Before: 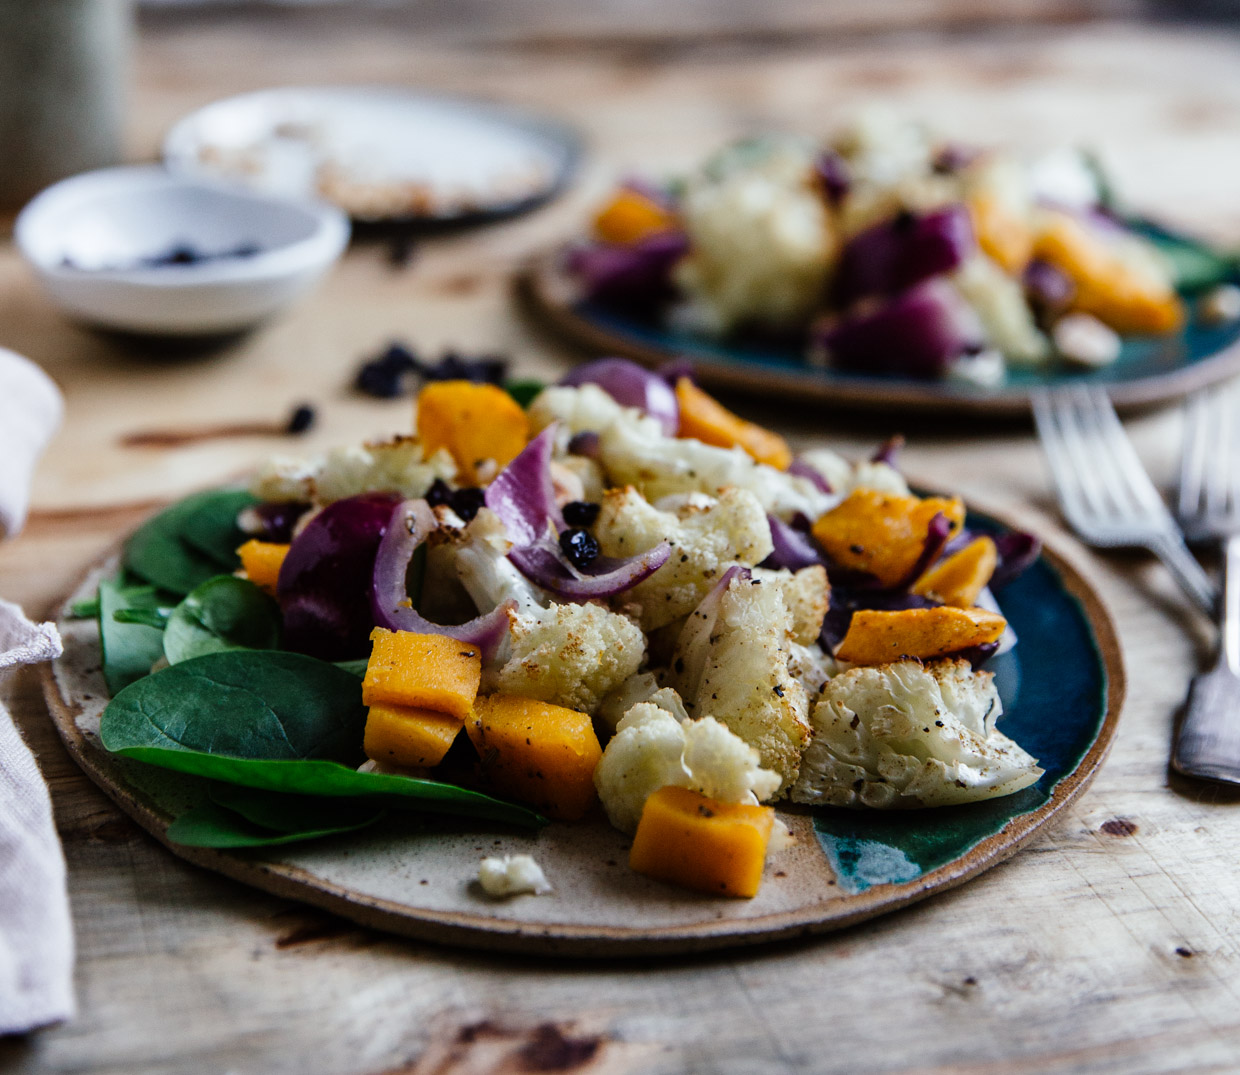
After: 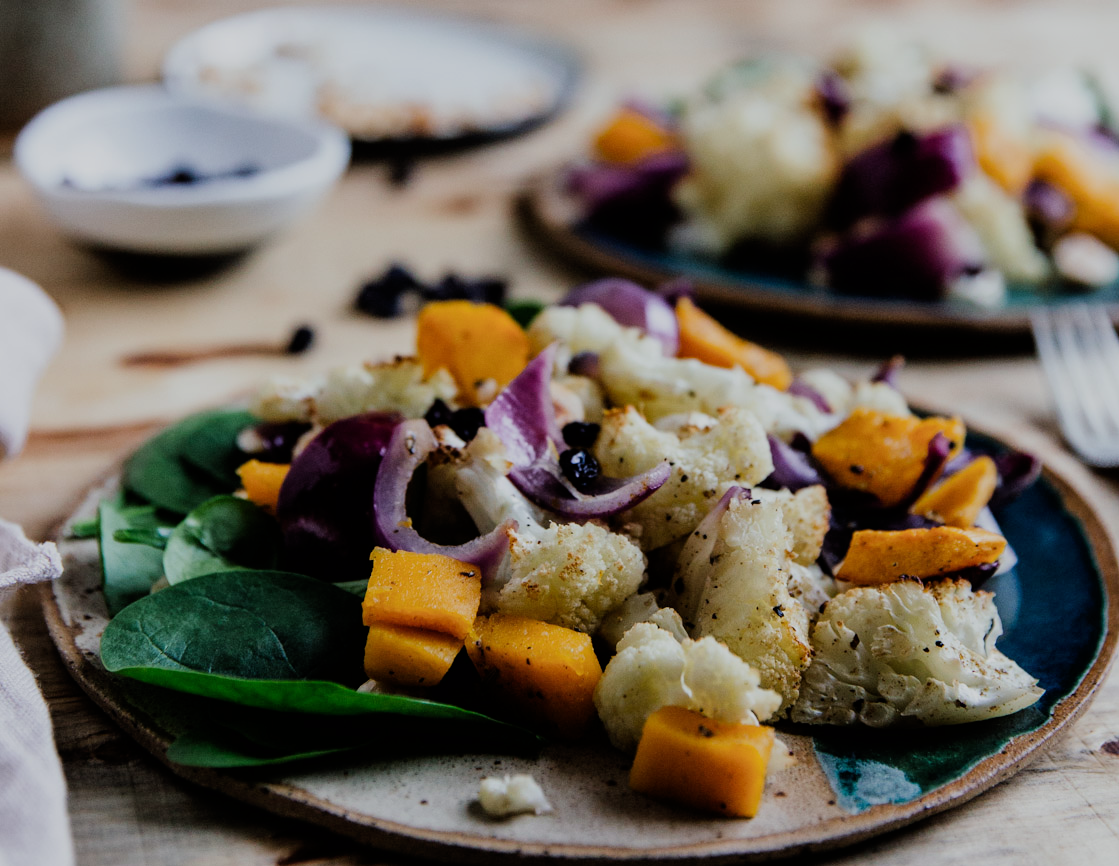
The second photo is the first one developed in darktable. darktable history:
filmic rgb: black relative exposure -7.65 EV, white relative exposure 4.56 EV, hardness 3.61
crop: top 7.49%, right 9.717%, bottom 11.943%
